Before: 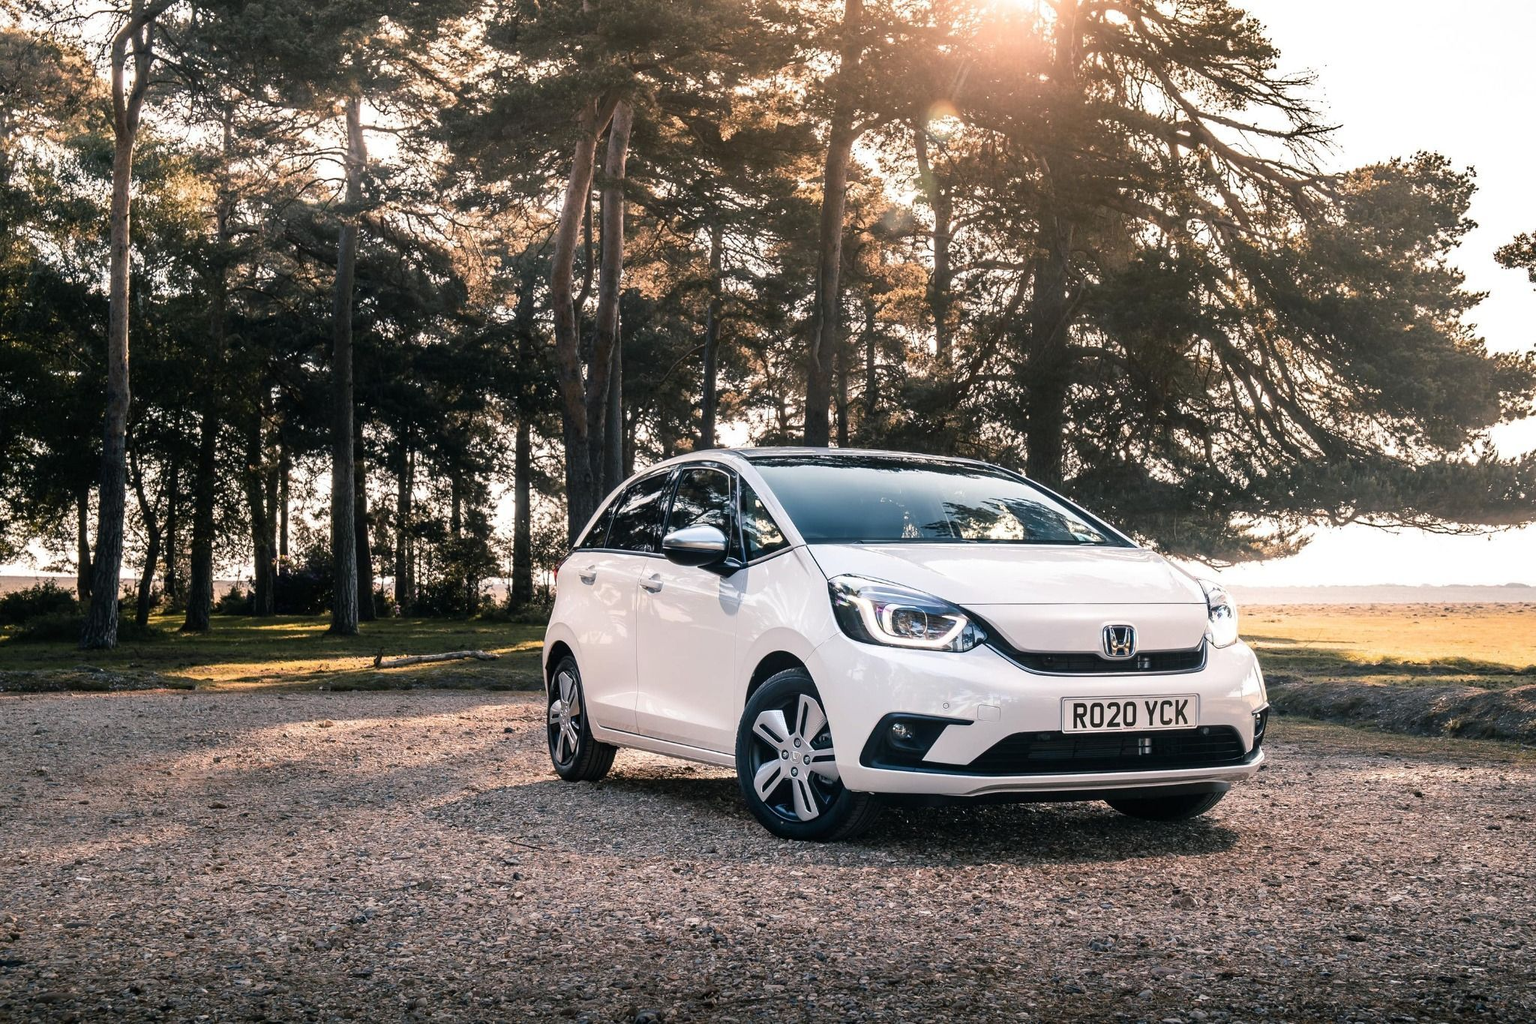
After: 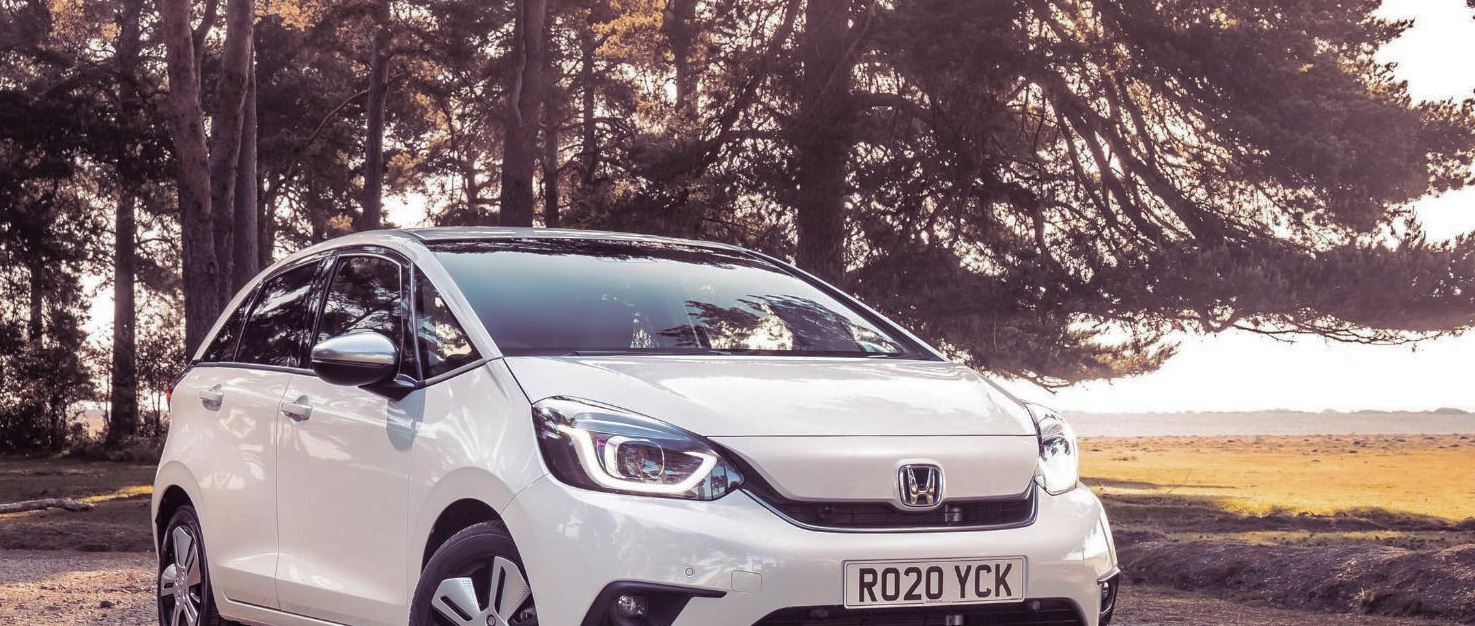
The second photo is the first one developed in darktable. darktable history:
split-toning: shadows › hue 316.8°, shadows › saturation 0.47, highlights › hue 201.6°, highlights › saturation 0, balance -41.97, compress 28.01%
crop and rotate: left 27.938%, top 27.046%, bottom 27.046%
shadows and highlights: on, module defaults
